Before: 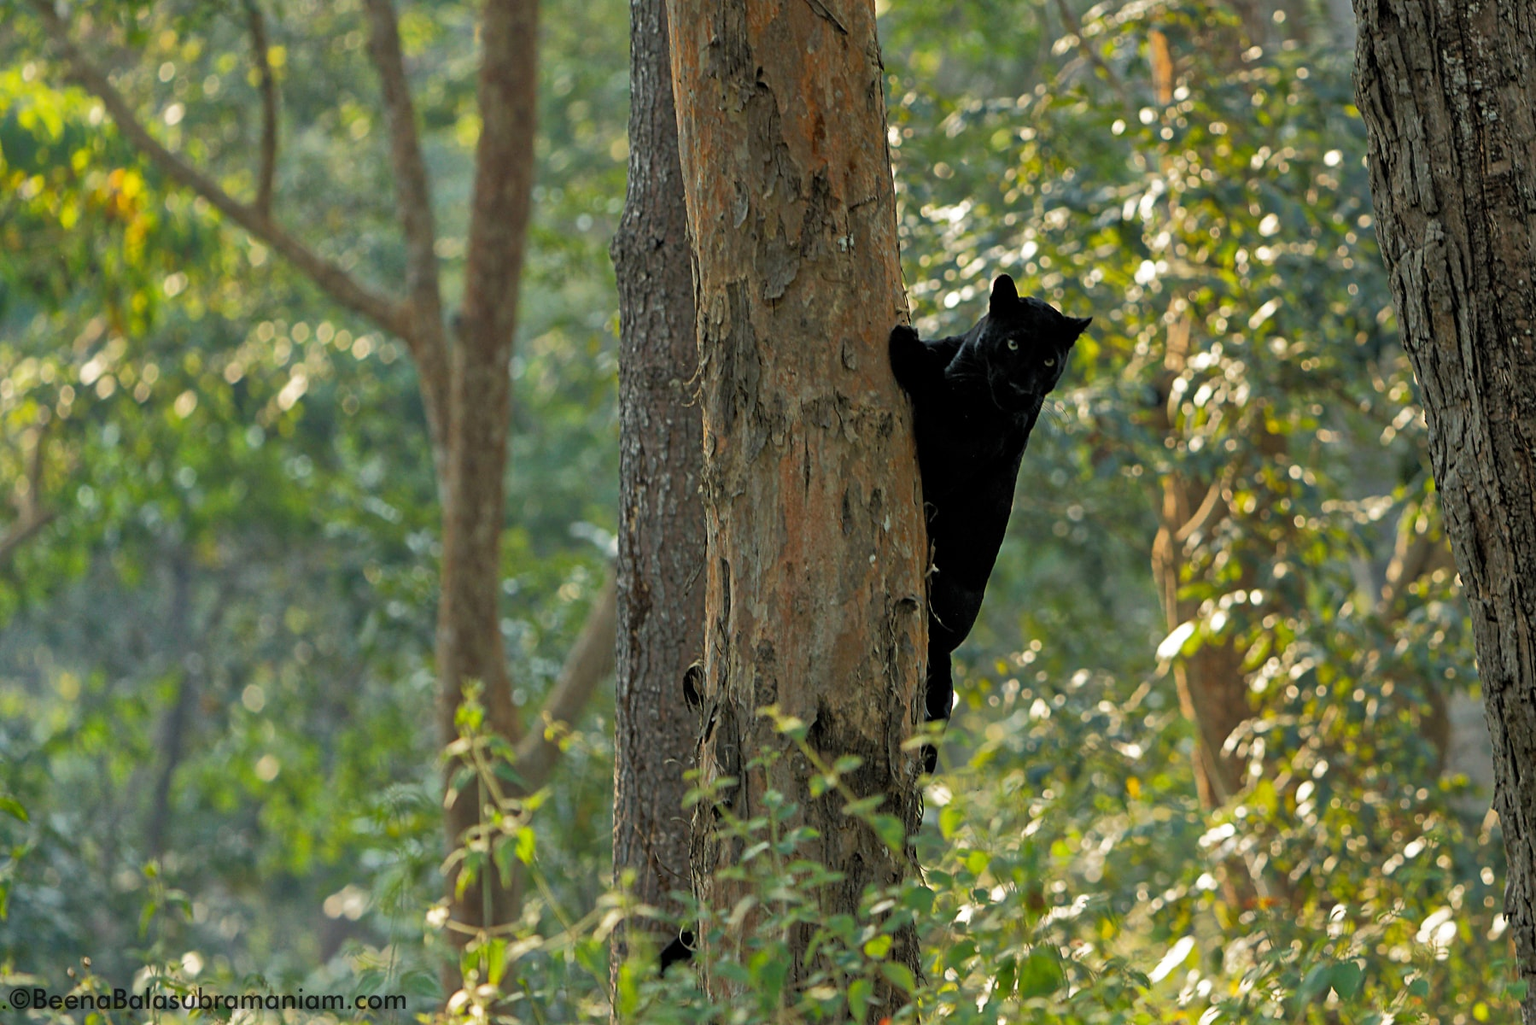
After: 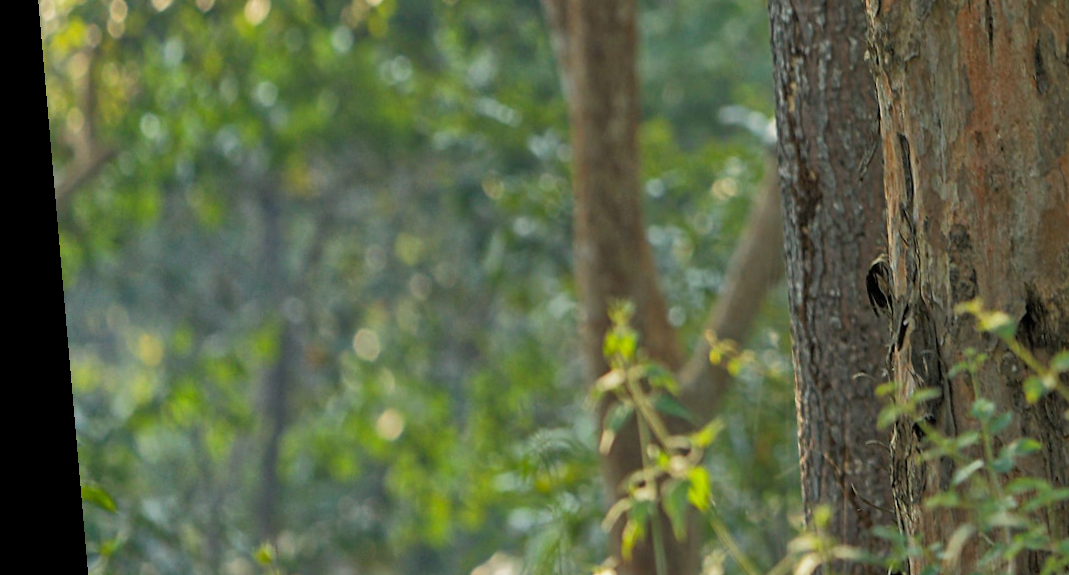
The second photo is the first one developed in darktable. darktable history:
crop: top 44.483%, right 43.593%, bottom 12.892%
rotate and perspective: rotation -4.98°, automatic cropping off
